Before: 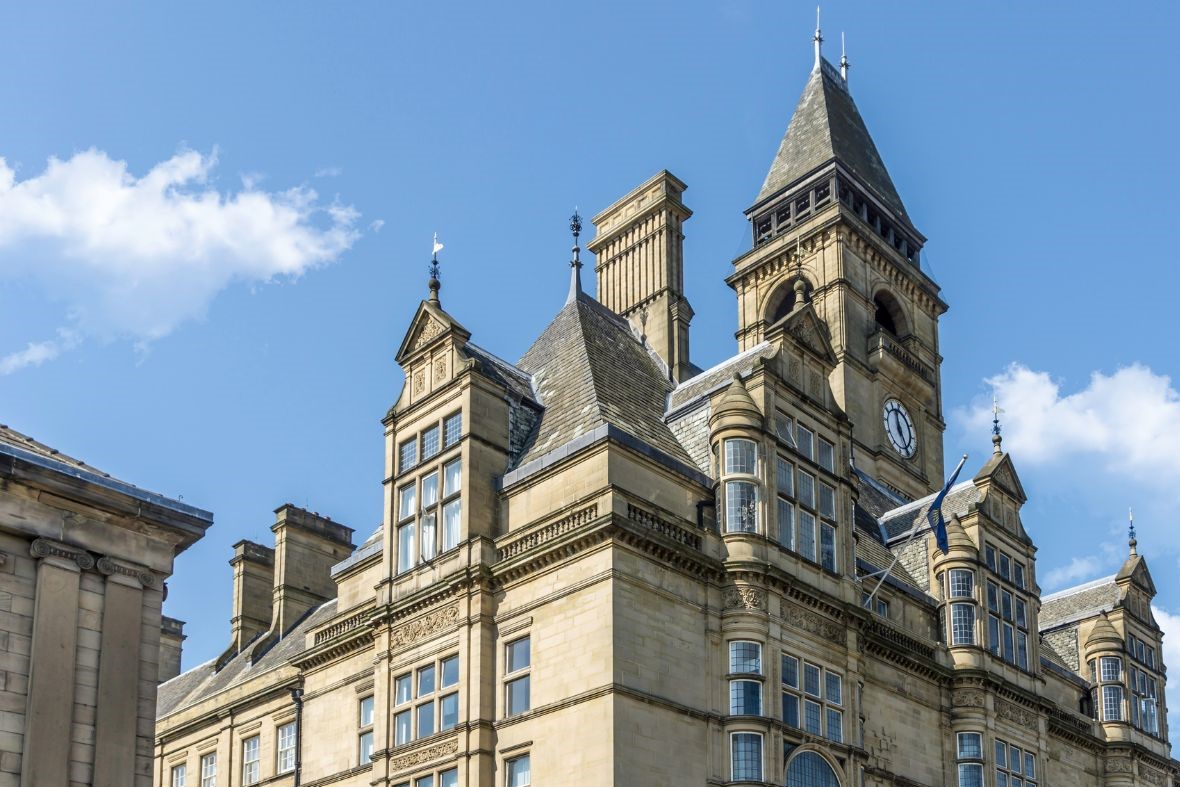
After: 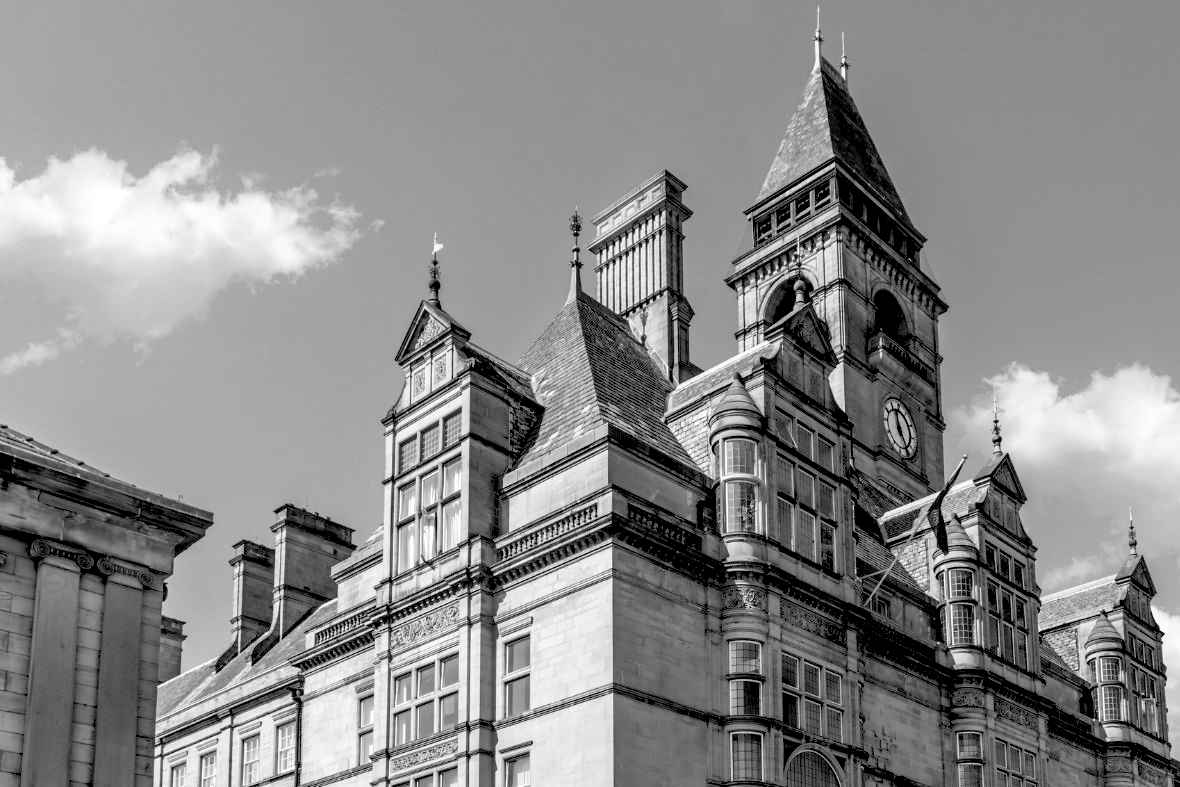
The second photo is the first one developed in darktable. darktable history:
monochrome: a 0, b 0, size 0.5, highlights 0.57
rgb levels: levels [[0.029, 0.461, 0.922], [0, 0.5, 1], [0, 0.5, 1]]
